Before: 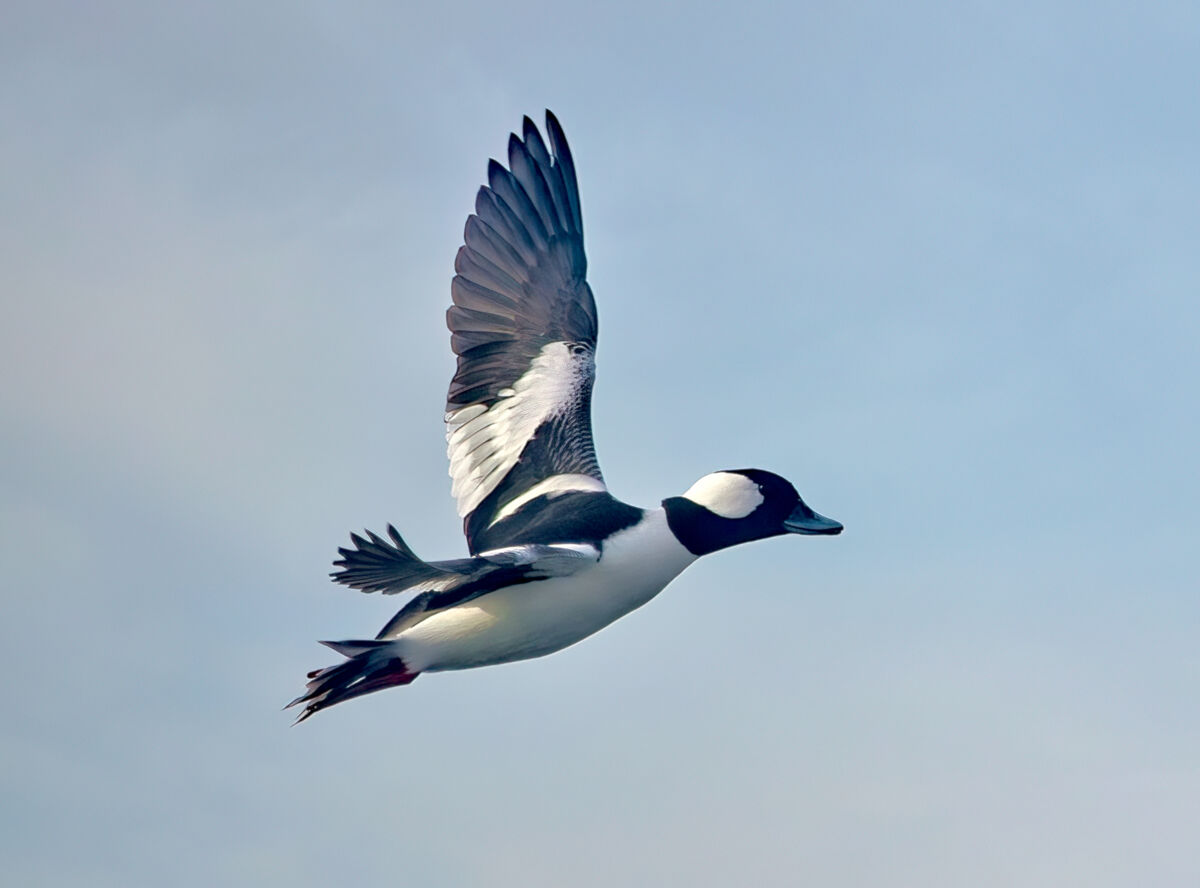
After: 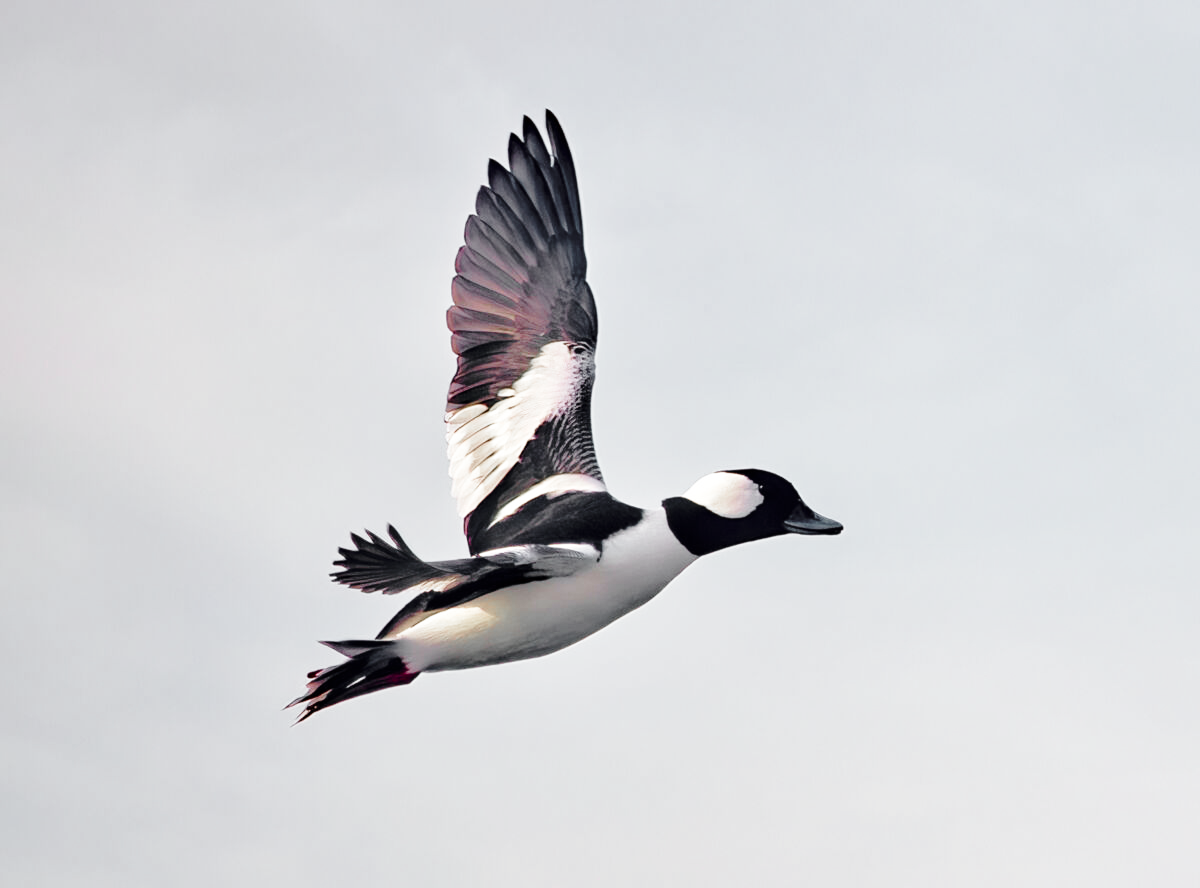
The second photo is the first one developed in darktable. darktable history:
color zones: curves: ch1 [(0, 0.638) (0.193, 0.442) (0.286, 0.15) (0.429, 0.14) (0.571, 0.142) (0.714, 0.154) (0.857, 0.175) (1, 0.638)]
base curve: curves: ch0 [(0, 0) (0.028, 0.03) (0.121, 0.232) (0.46, 0.748) (0.859, 0.968) (1, 1)], preserve colors none
rgb levels: mode RGB, independent channels, levels [[0, 0.5, 1], [0, 0.521, 1], [0, 0.536, 1]]
